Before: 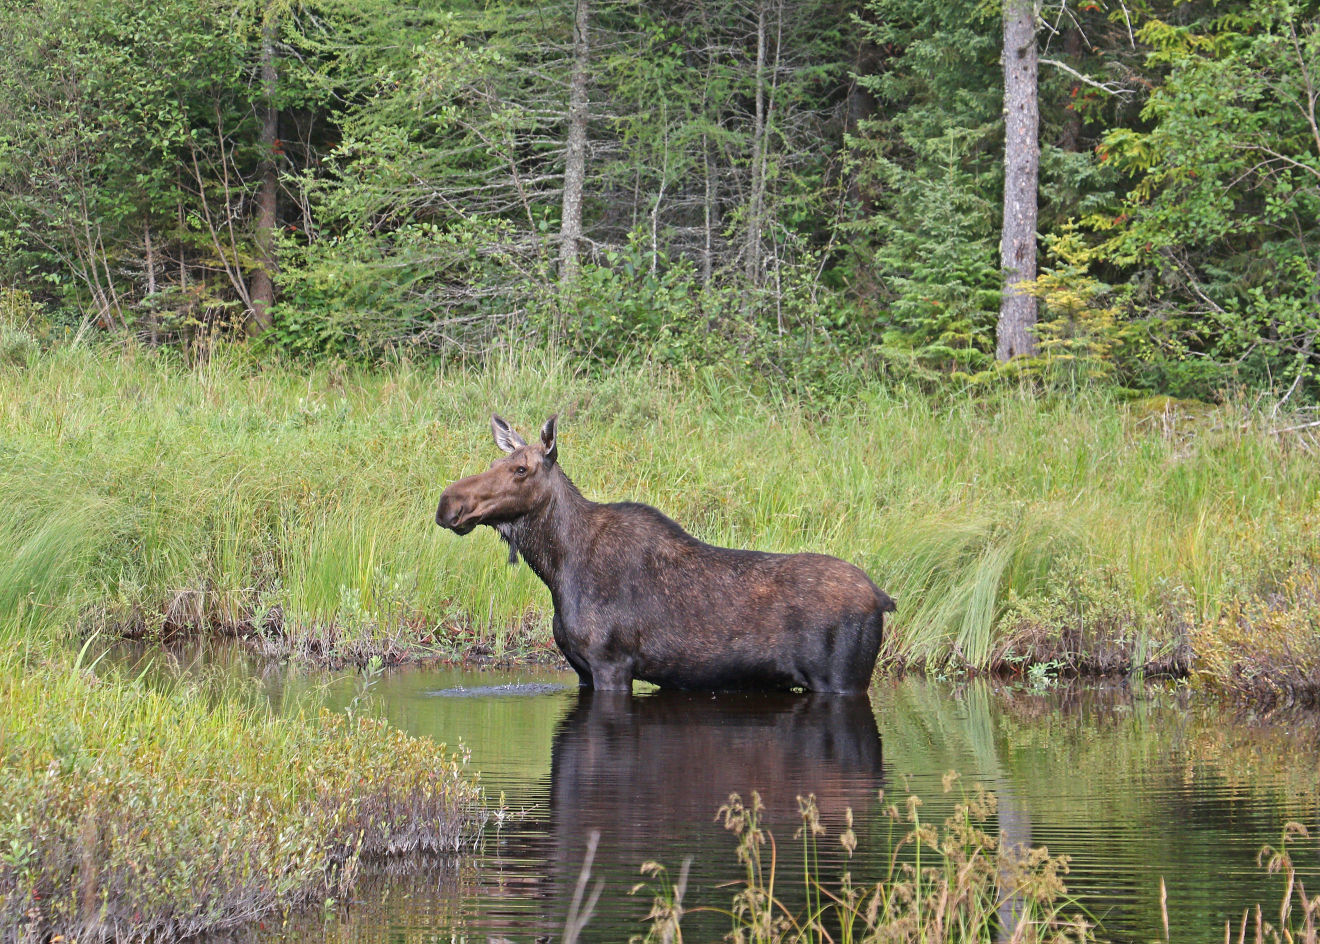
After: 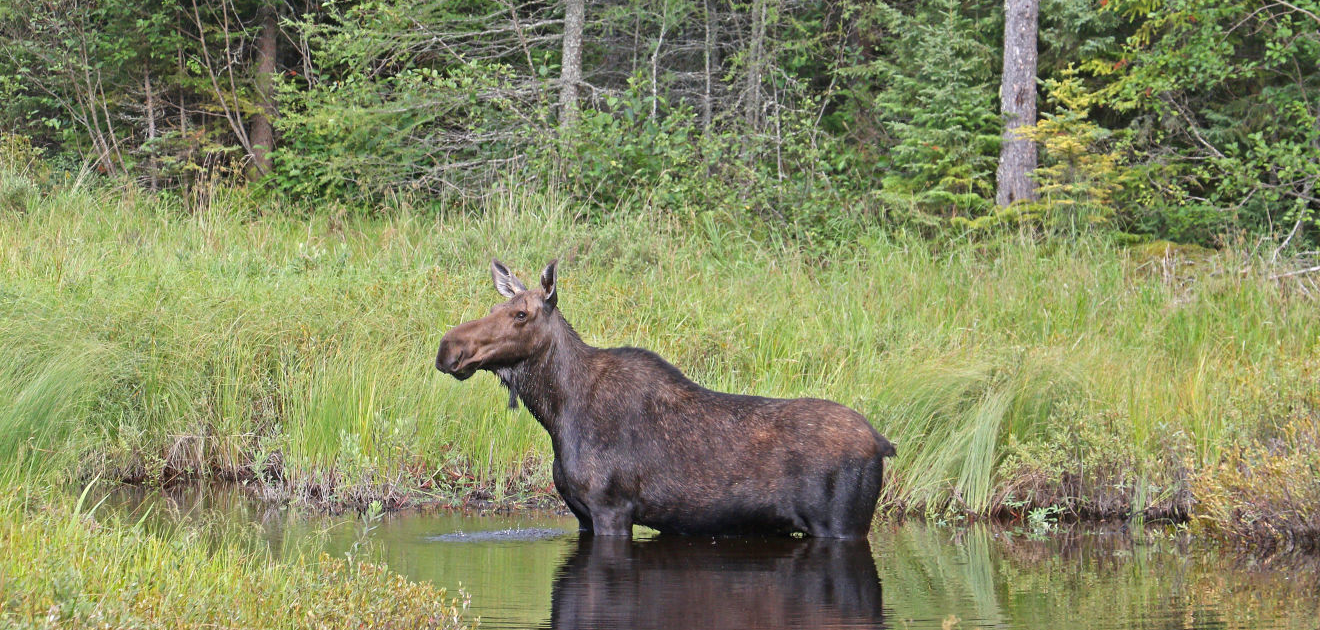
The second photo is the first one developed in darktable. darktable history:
crop: top 16.499%, bottom 16.736%
